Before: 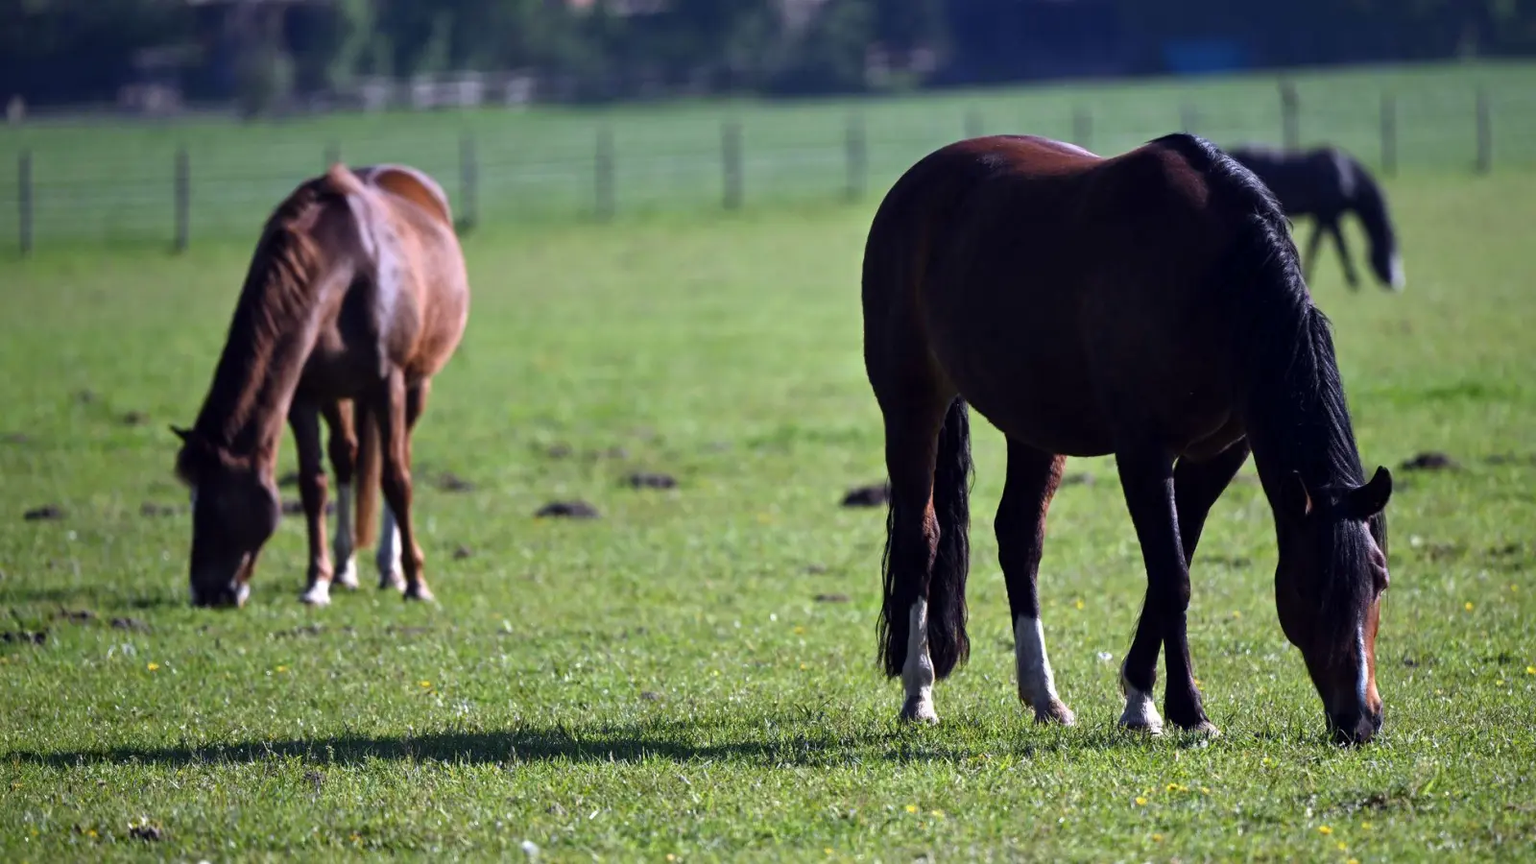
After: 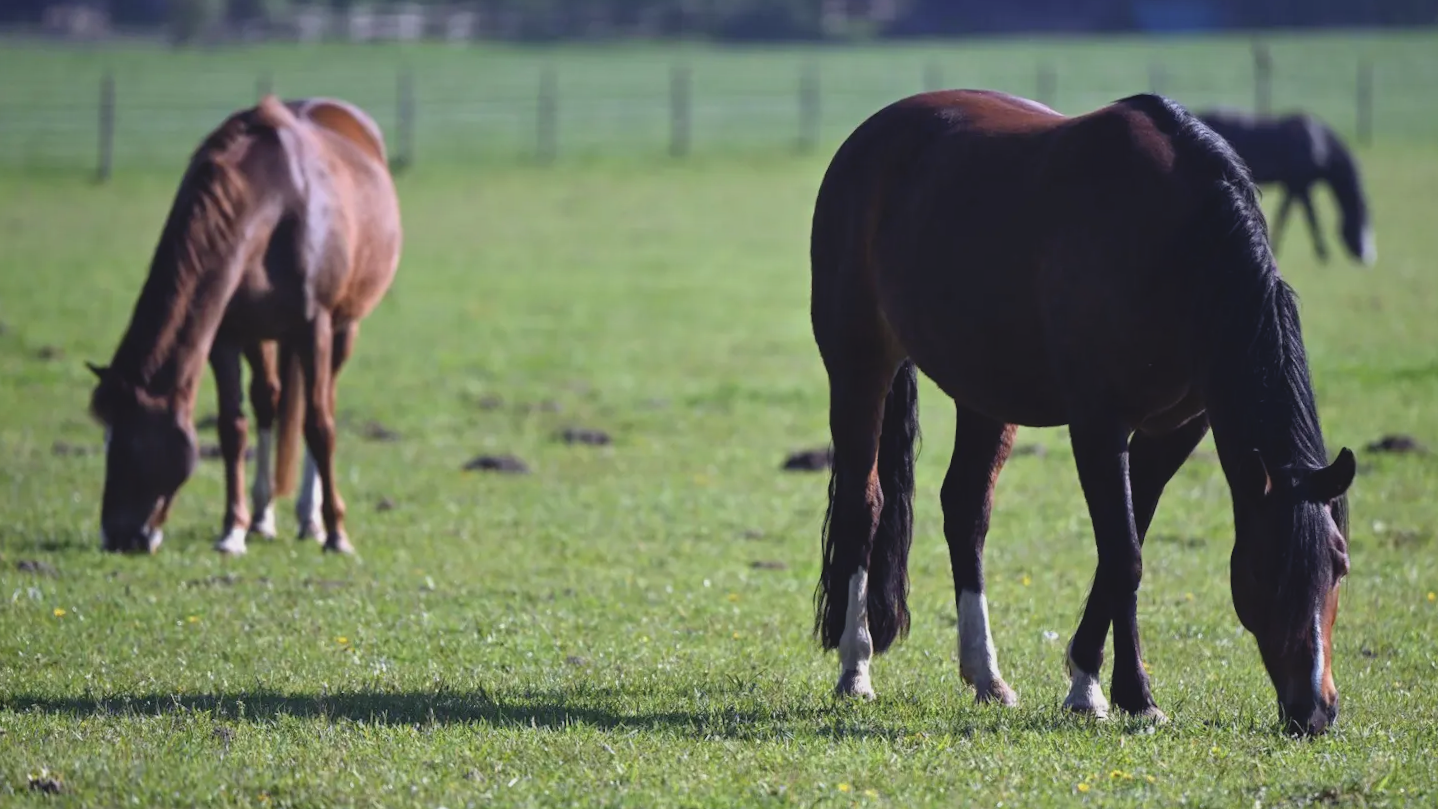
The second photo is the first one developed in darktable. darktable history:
exposure: black level correction 0.001, compensate highlight preservation false
crop and rotate: angle -1.96°, left 3.097%, top 4.154%, right 1.586%, bottom 0.529%
contrast brightness saturation: contrast -0.15, brightness 0.05, saturation -0.12
